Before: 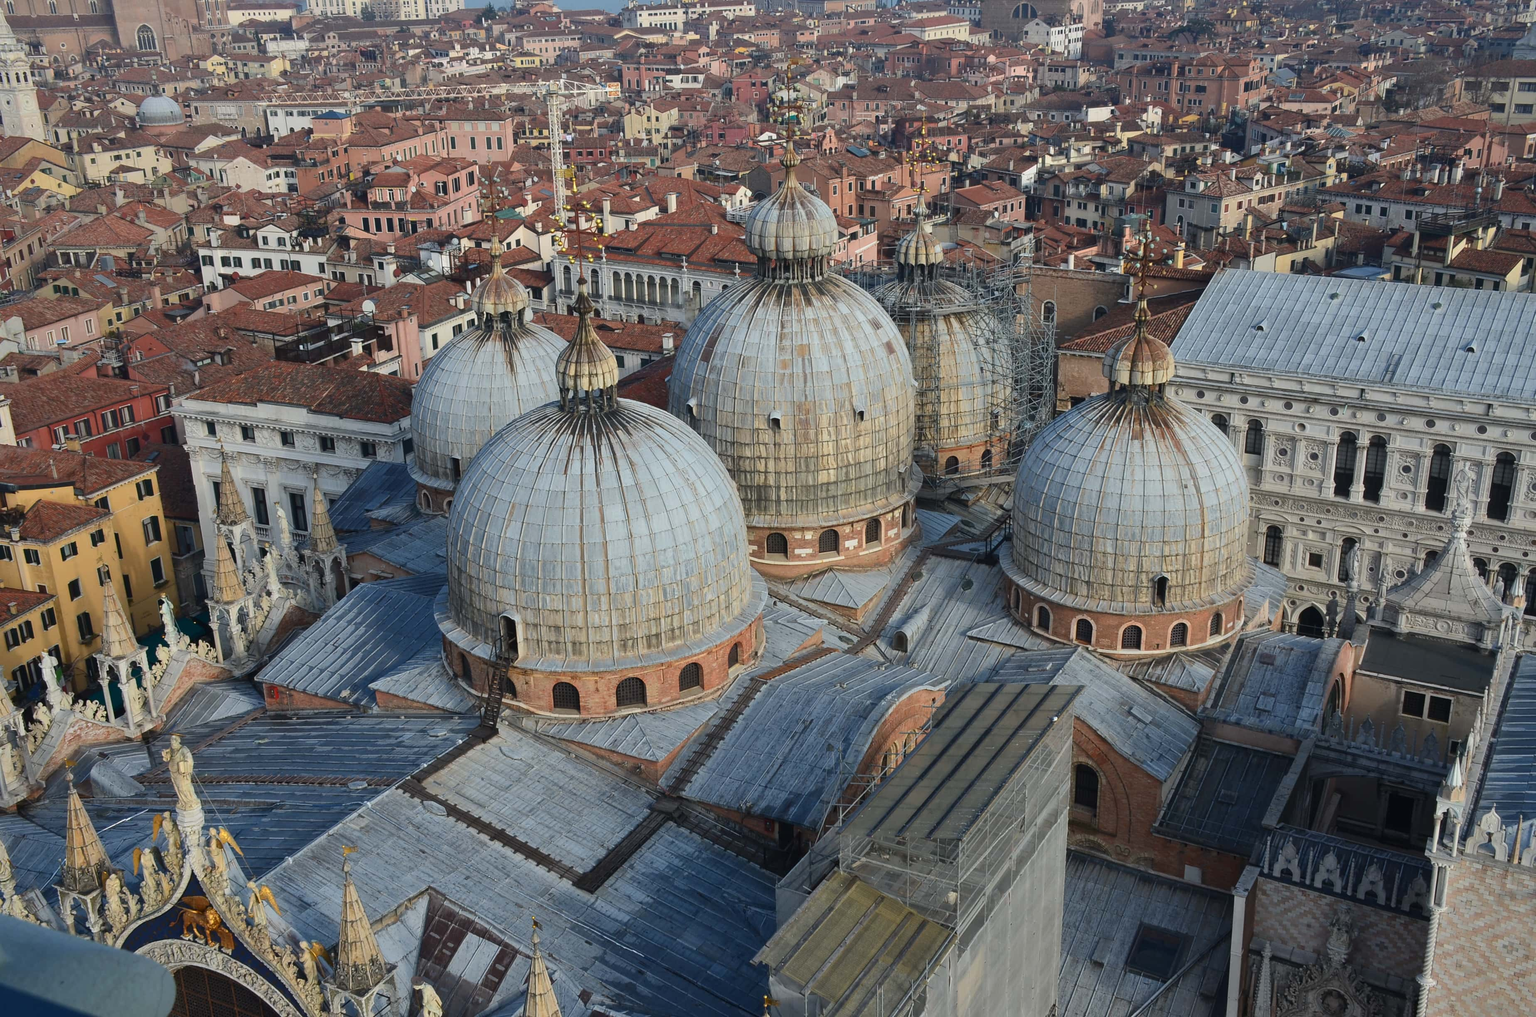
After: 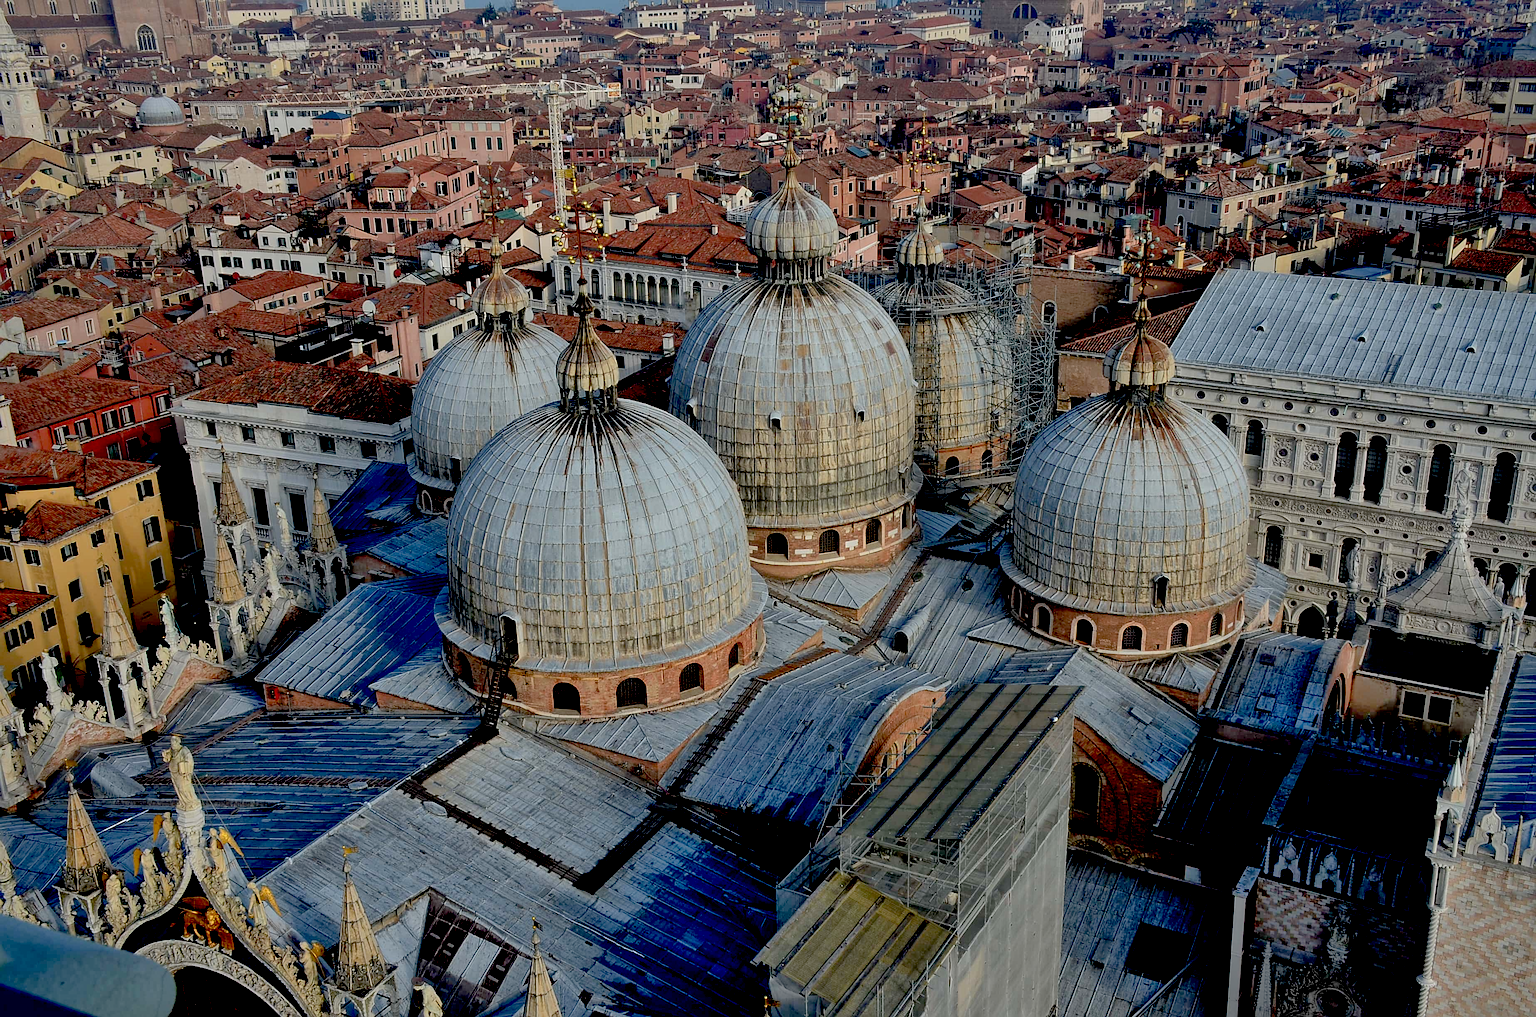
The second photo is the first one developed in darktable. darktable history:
sharpen: on, module defaults
local contrast: highlights 107%, shadows 103%, detail 119%, midtone range 0.2
shadows and highlights: on, module defaults
exposure: black level correction 0.046, exposure -0.227 EV, compensate highlight preservation false
